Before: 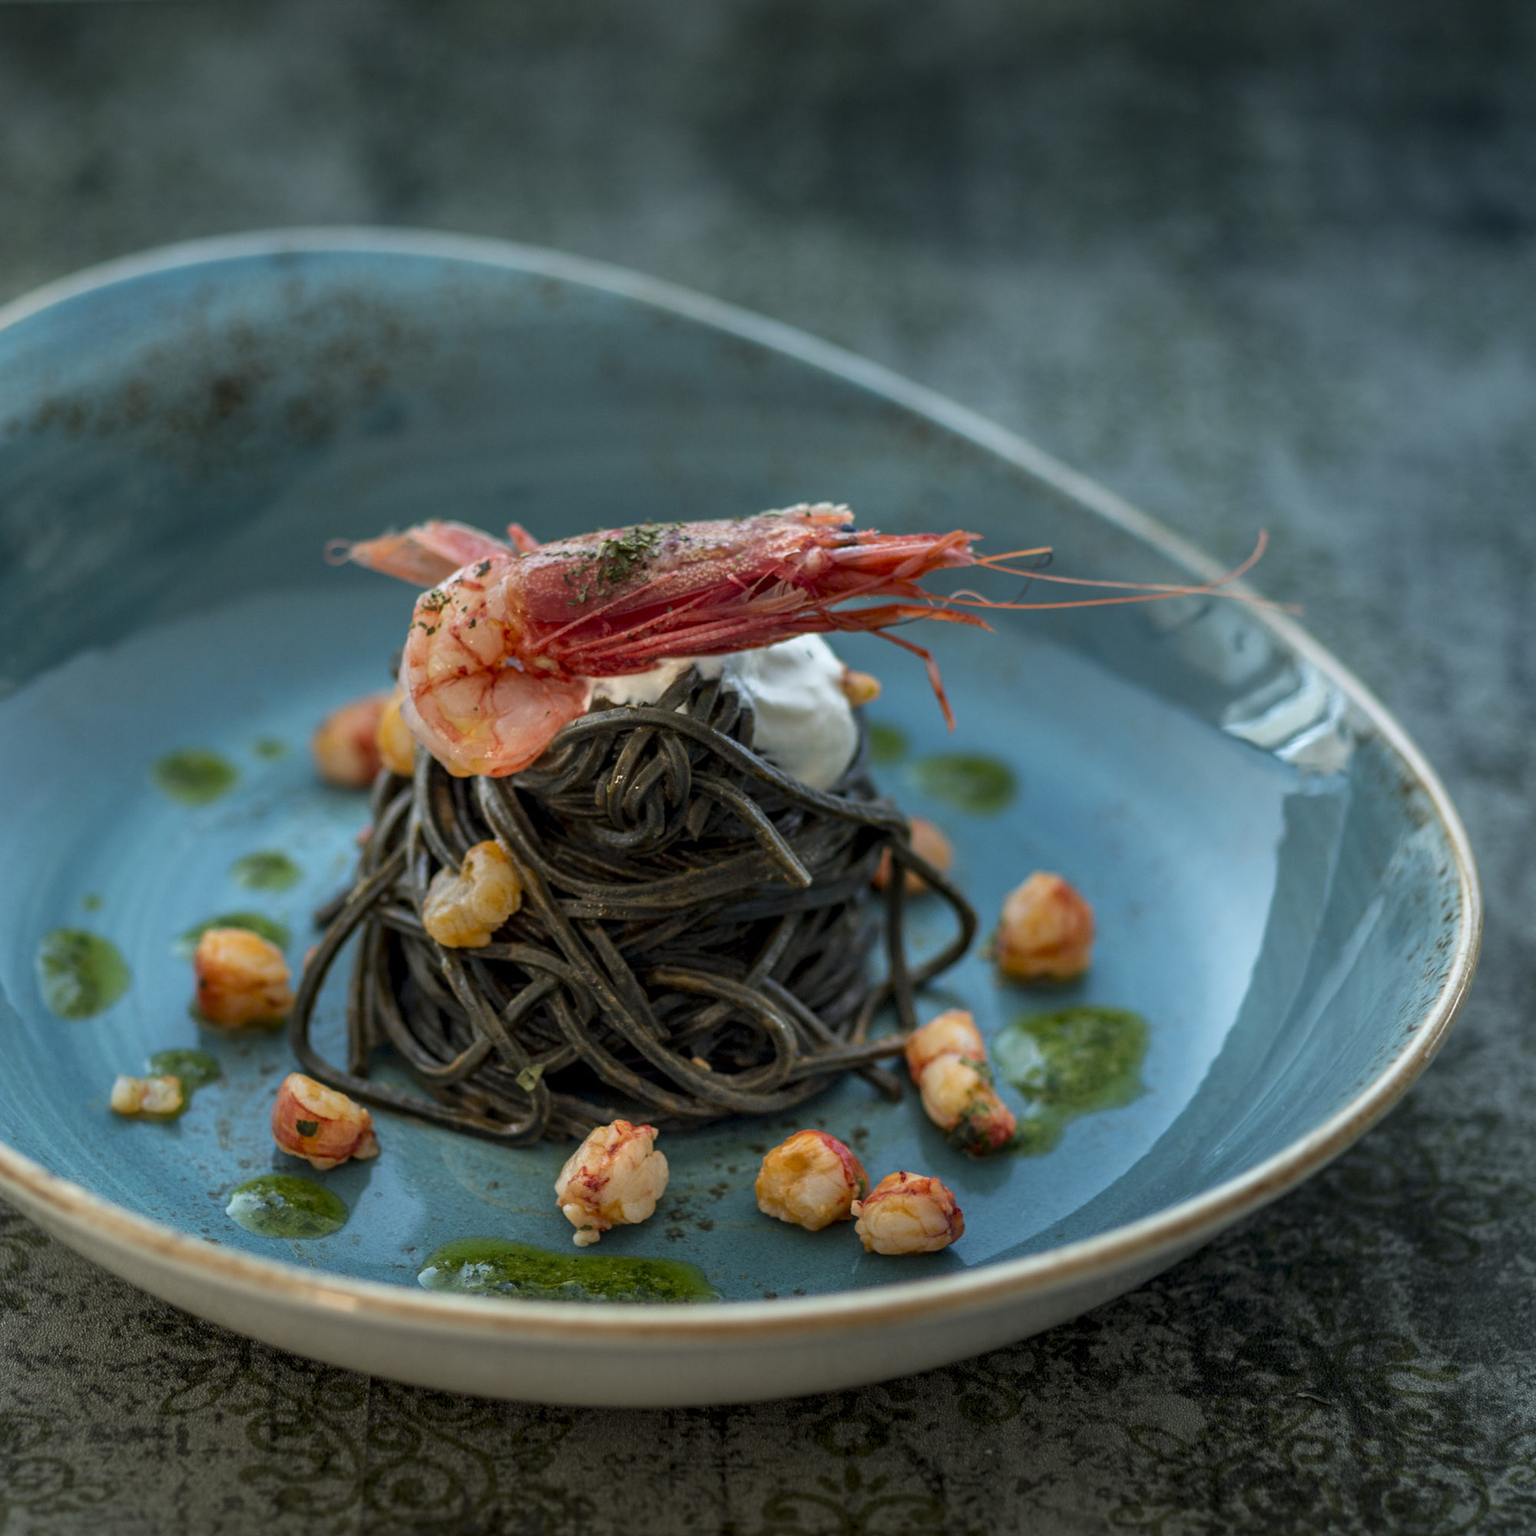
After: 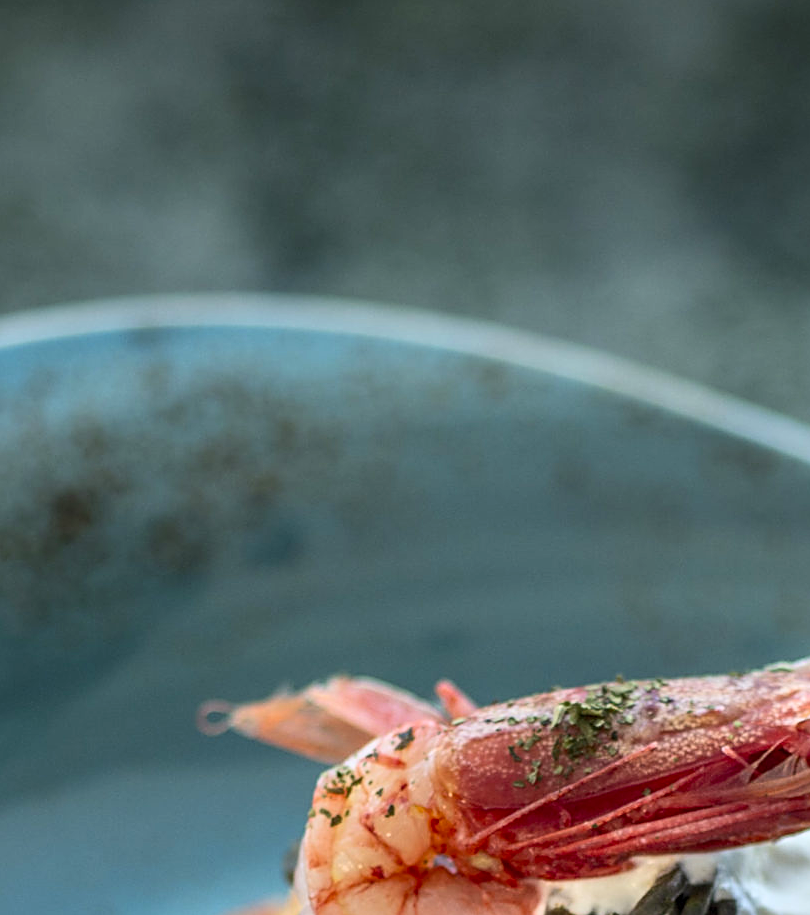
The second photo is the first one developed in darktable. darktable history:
crop and rotate: left 11.259%, top 0.068%, right 48.196%, bottom 54.171%
sharpen: on, module defaults
contrast brightness saturation: contrast 0.2, brightness 0.162, saturation 0.219
